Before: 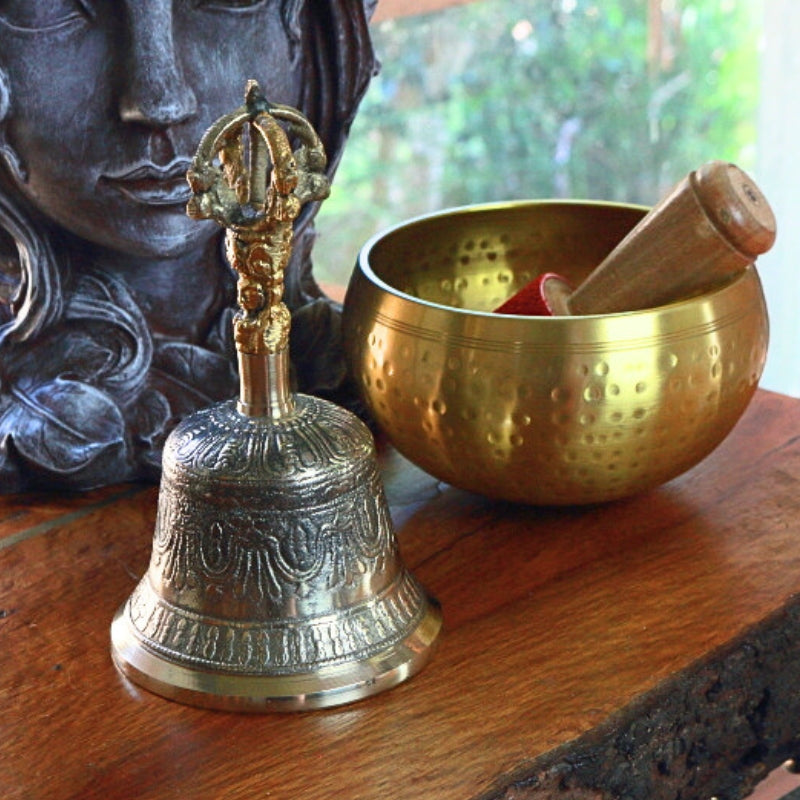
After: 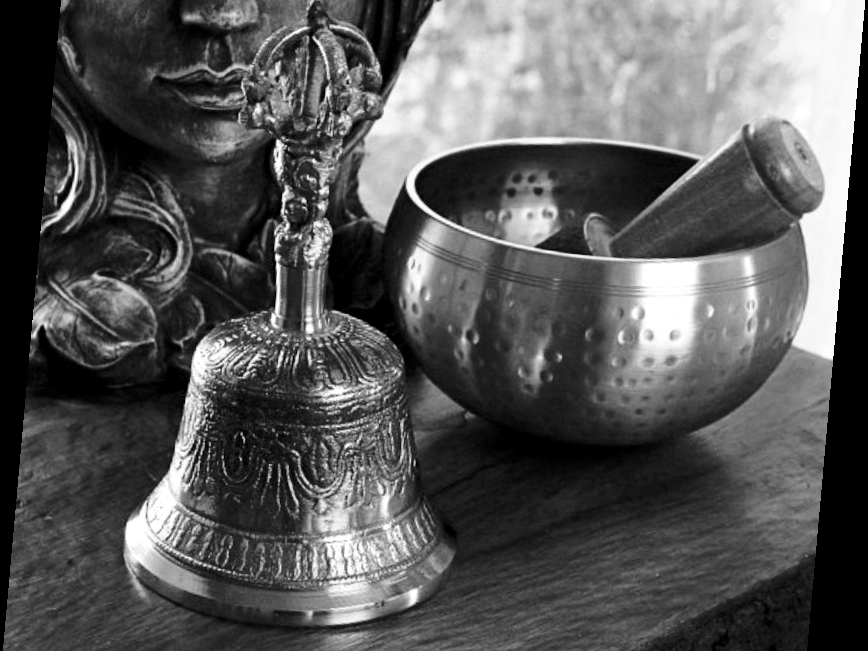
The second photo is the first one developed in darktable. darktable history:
base curve: curves: ch0 [(0, 0) (0.073, 0.04) (0.157, 0.139) (0.492, 0.492) (0.758, 0.758) (1, 1)], preserve colors none
rotate and perspective: rotation 5.12°, automatic cropping off
crop and rotate: top 12.5%, bottom 12.5%
exposure: black level correction 0.009, exposure 0.119 EV, compensate highlight preservation false
monochrome: a 32, b 64, size 2.3
white balance: red 0.948, green 1.02, blue 1.176
